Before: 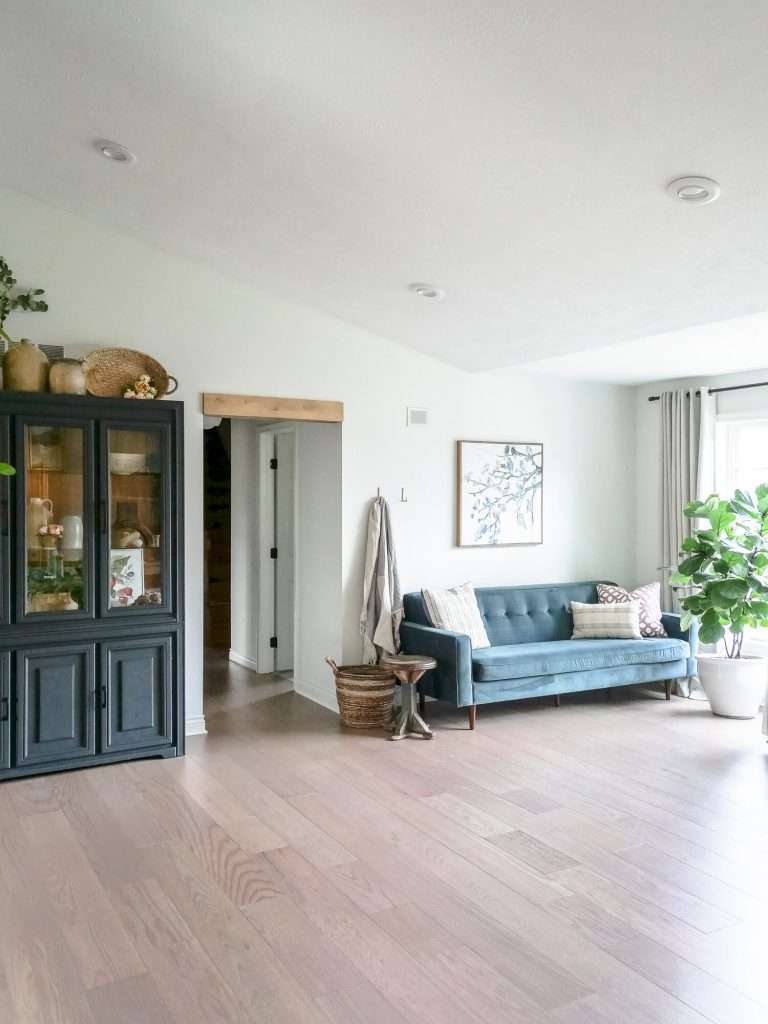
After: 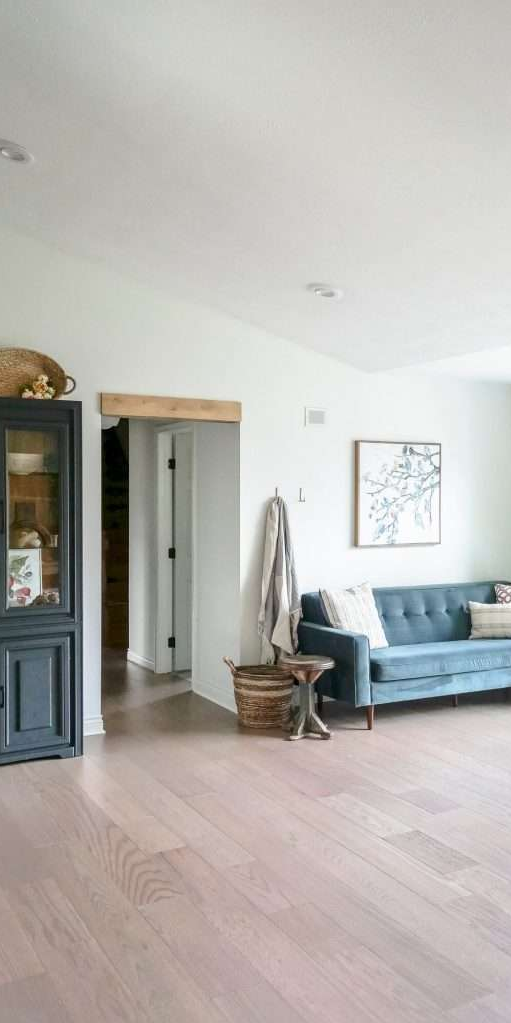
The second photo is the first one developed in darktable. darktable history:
crop and rotate: left 13.349%, right 20.012%
